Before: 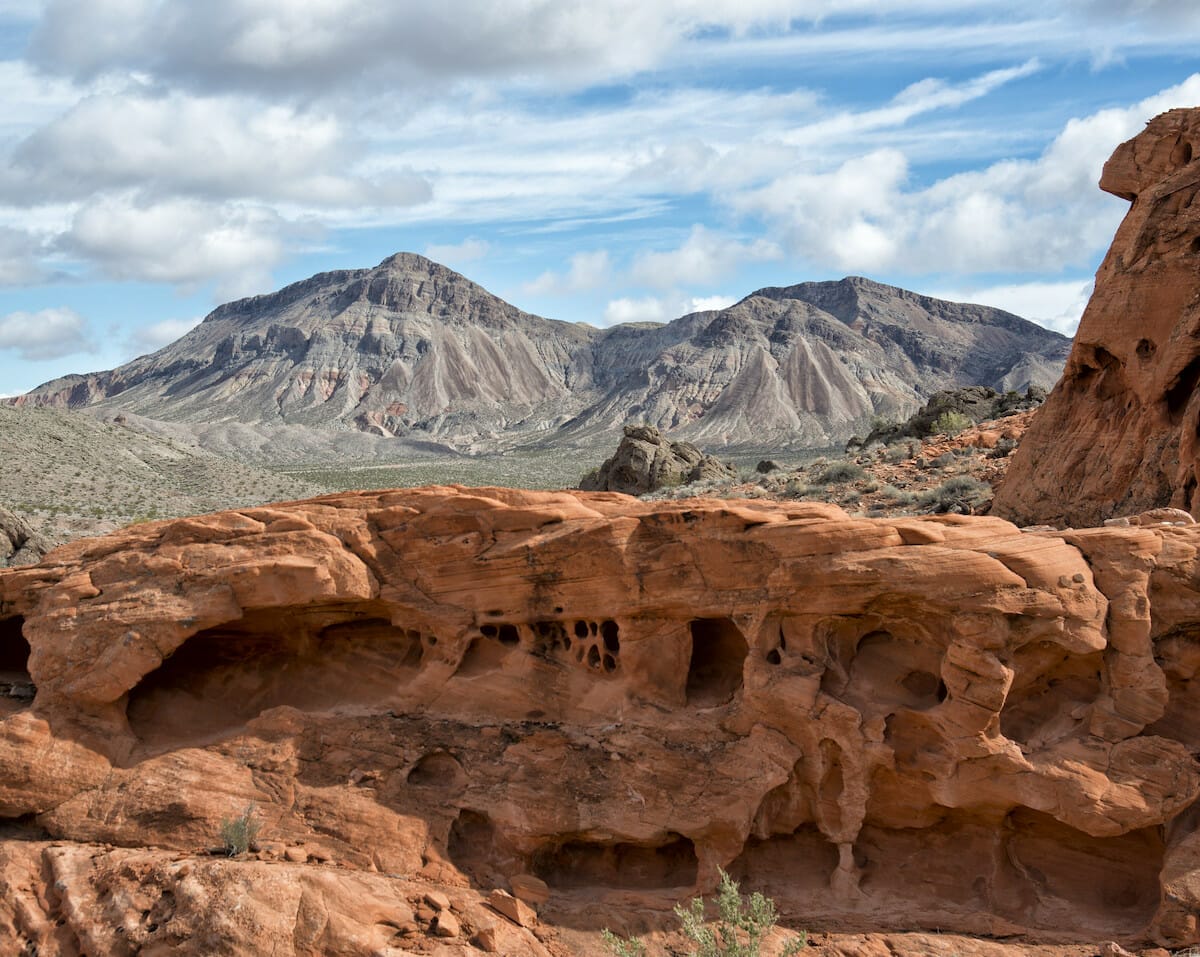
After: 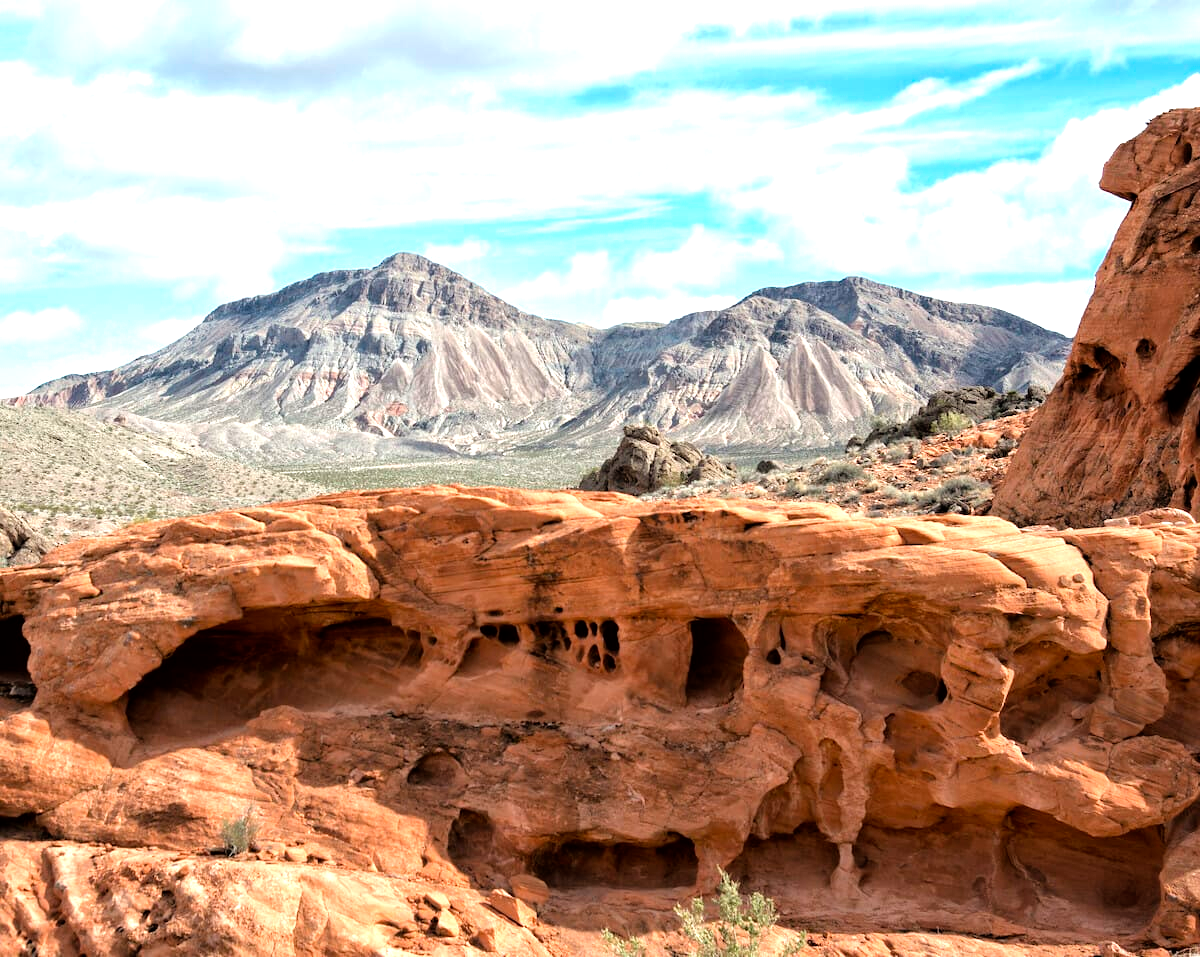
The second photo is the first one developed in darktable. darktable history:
tone equalizer: -8 EV -1.07 EV, -7 EV -0.972 EV, -6 EV -0.883 EV, -5 EV -0.616 EV, -3 EV 0.604 EV, -2 EV 0.88 EV, -1 EV 1 EV, +0 EV 1.07 EV
